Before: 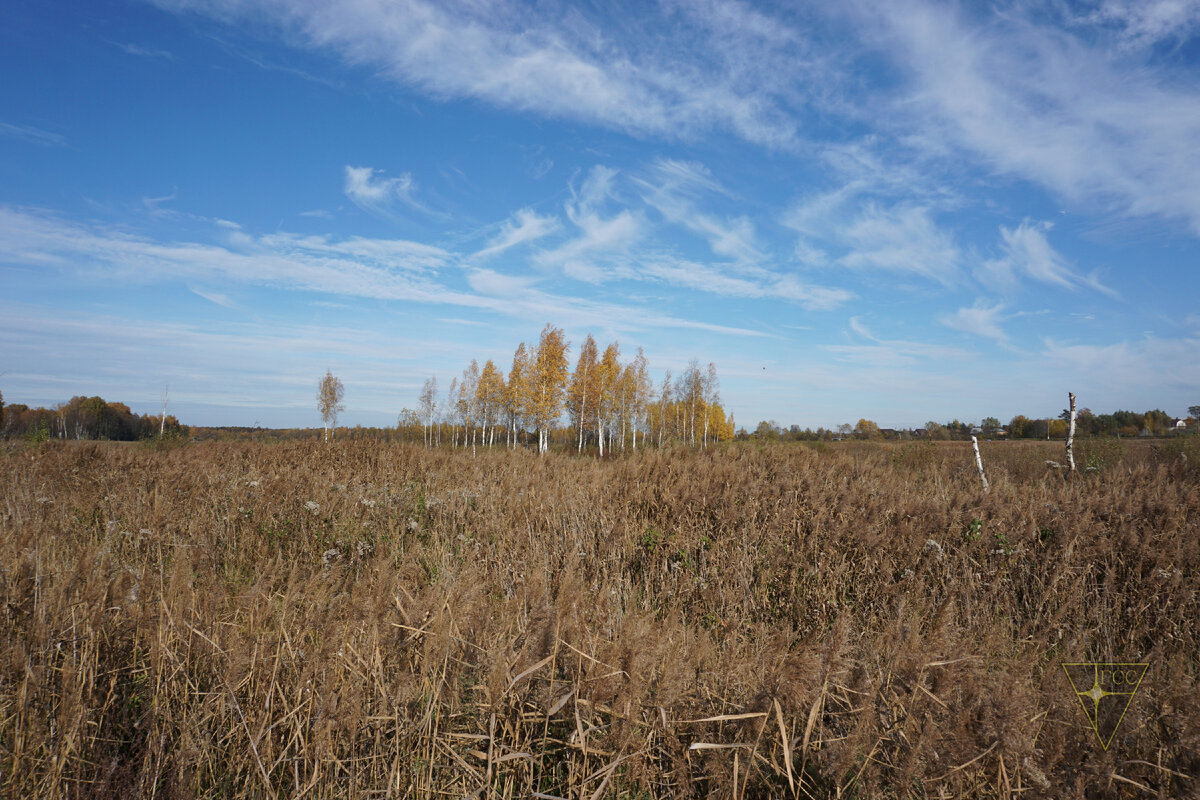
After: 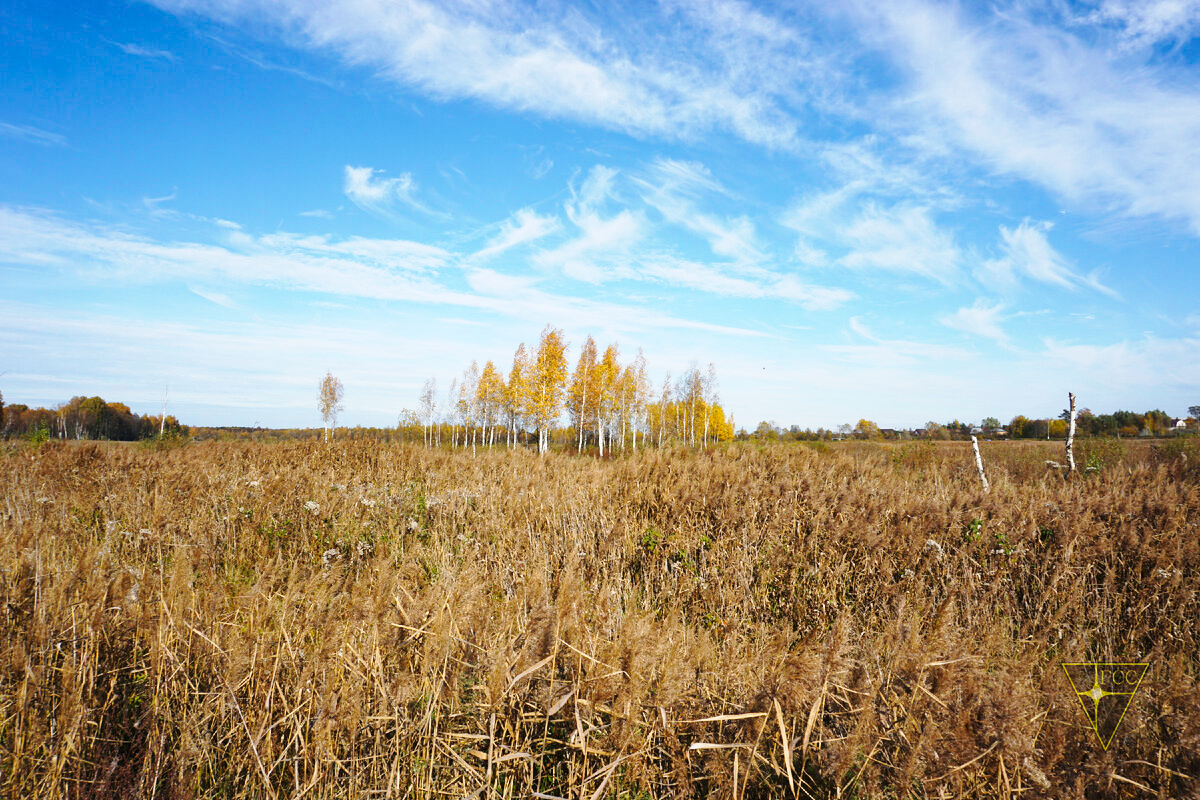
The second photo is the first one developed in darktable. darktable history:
base curve: curves: ch0 [(0, 0) (0.028, 0.03) (0.121, 0.232) (0.46, 0.748) (0.859, 0.968) (1, 1)], preserve colors none
color balance rgb: highlights gain › luminance 17.86%, perceptual saturation grading › global saturation 16.014%, global vibrance 14.63%
